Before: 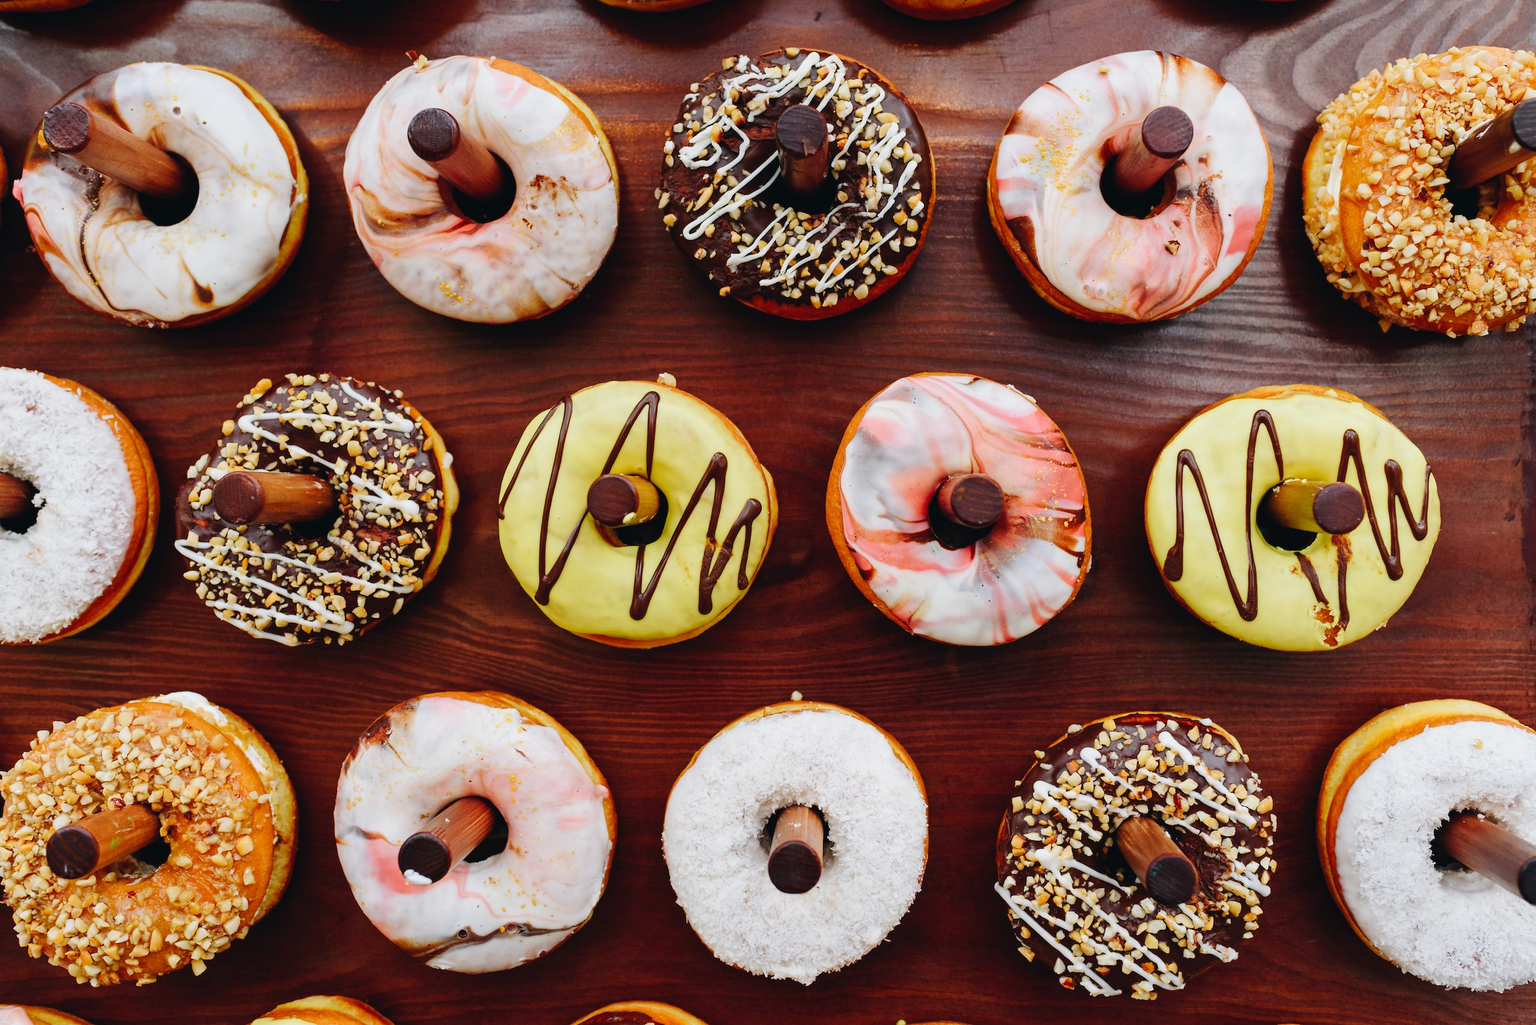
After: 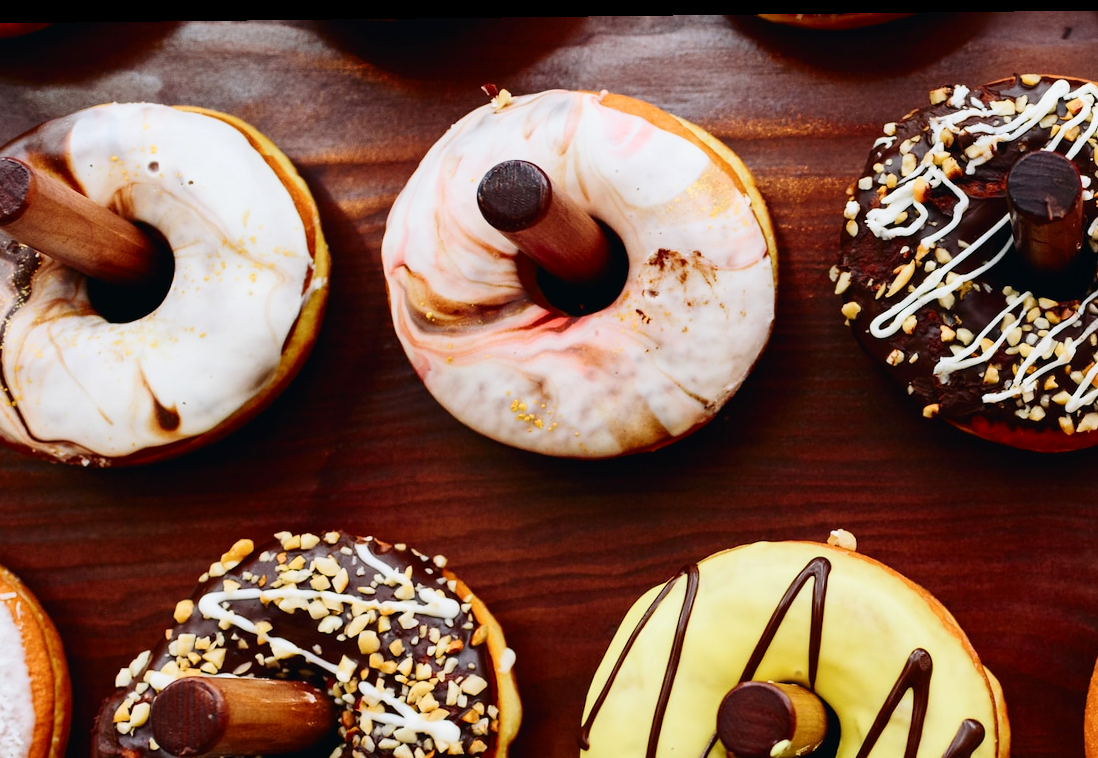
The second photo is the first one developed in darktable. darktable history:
crop and rotate: left 10.817%, top 0.062%, right 47.194%, bottom 53.626%
rotate and perspective: rotation 0.128°, lens shift (vertical) -0.181, lens shift (horizontal) -0.044, shear 0.001, automatic cropping off
contrast brightness saturation: contrast 0.22
